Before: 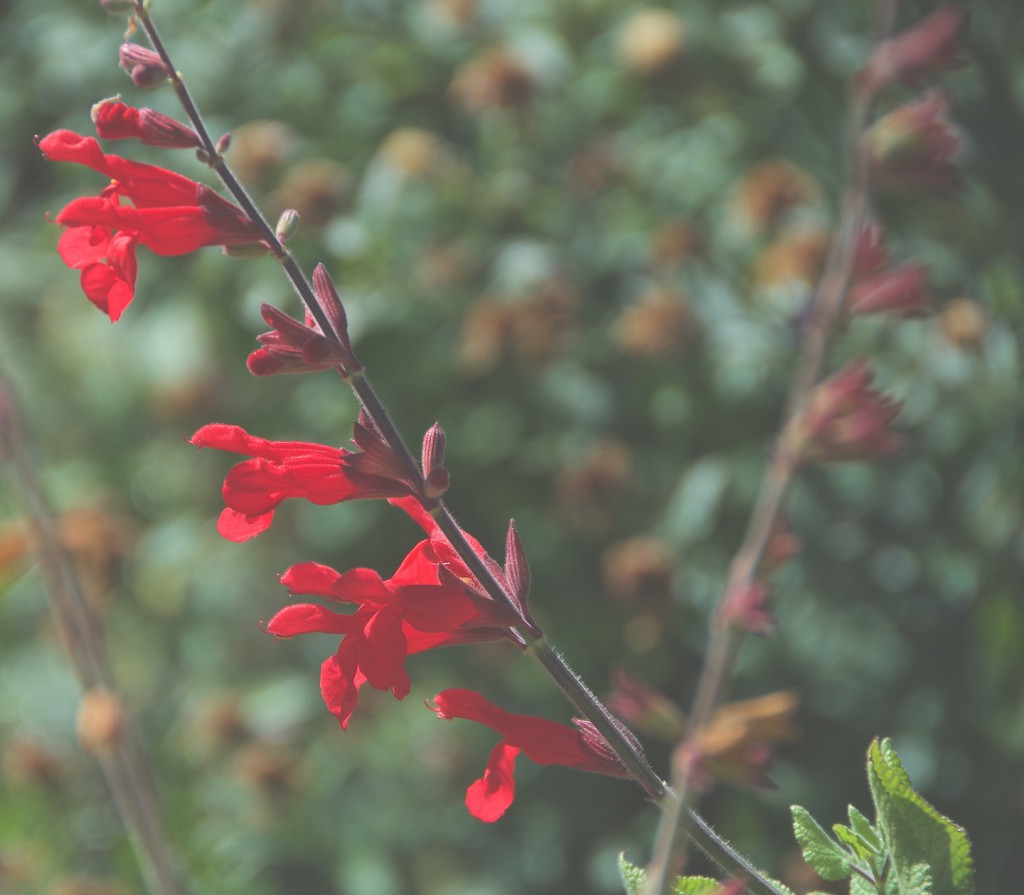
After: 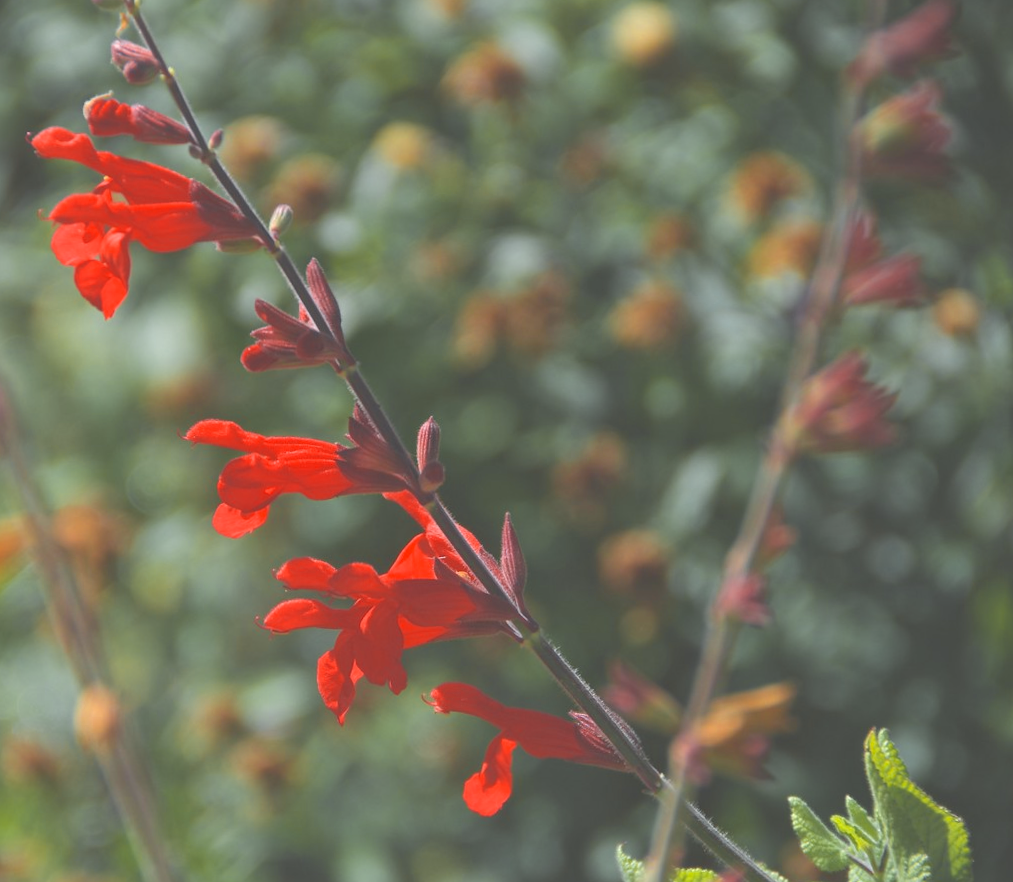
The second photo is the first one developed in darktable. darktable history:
rotate and perspective: rotation -0.45°, automatic cropping original format, crop left 0.008, crop right 0.992, crop top 0.012, crop bottom 0.988
color zones: curves: ch0 [(0, 0.511) (0.143, 0.531) (0.286, 0.56) (0.429, 0.5) (0.571, 0.5) (0.714, 0.5) (0.857, 0.5) (1, 0.5)]; ch1 [(0, 0.525) (0.143, 0.705) (0.286, 0.715) (0.429, 0.35) (0.571, 0.35) (0.714, 0.35) (0.857, 0.4) (1, 0.4)]; ch2 [(0, 0.572) (0.143, 0.512) (0.286, 0.473) (0.429, 0.45) (0.571, 0.5) (0.714, 0.5) (0.857, 0.518) (1, 0.518)]
